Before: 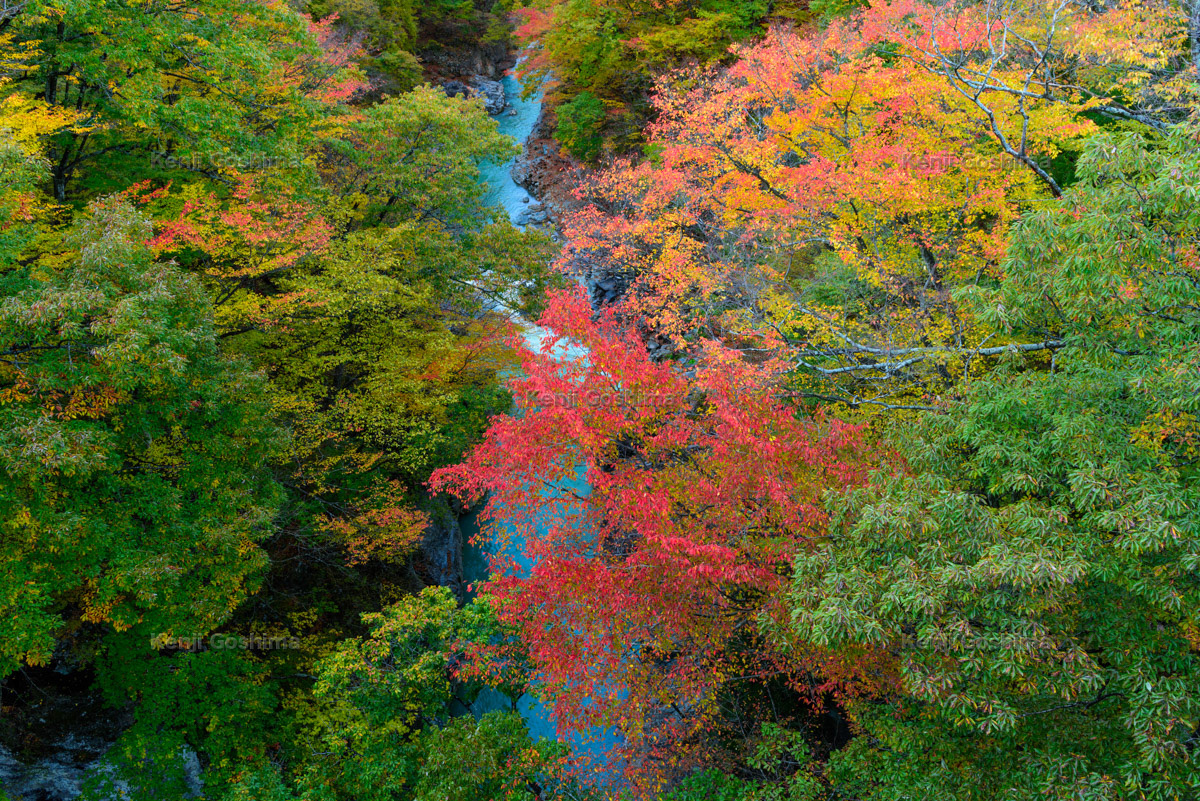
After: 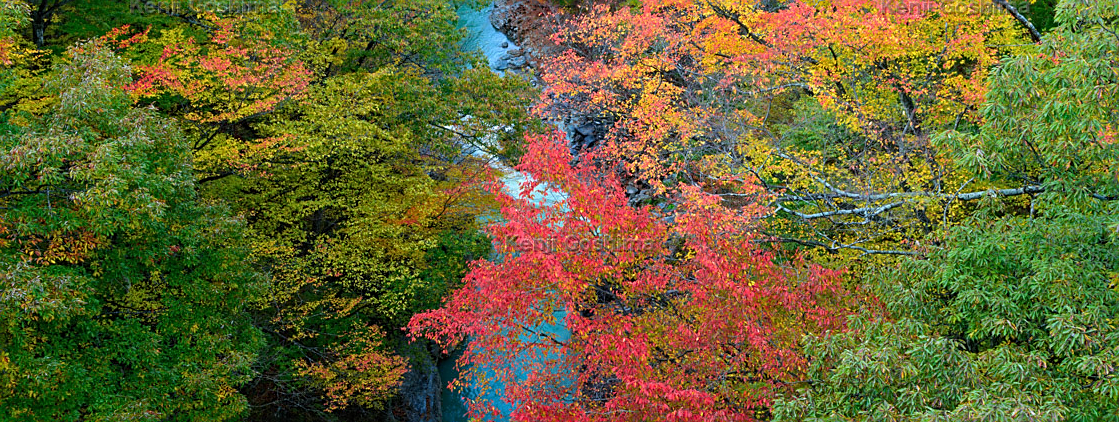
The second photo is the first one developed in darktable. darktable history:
crop: left 1.822%, top 19.466%, right 4.915%, bottom 27.777%
sharpen: on, module defaults
exposure: compensate highlight preservation false
